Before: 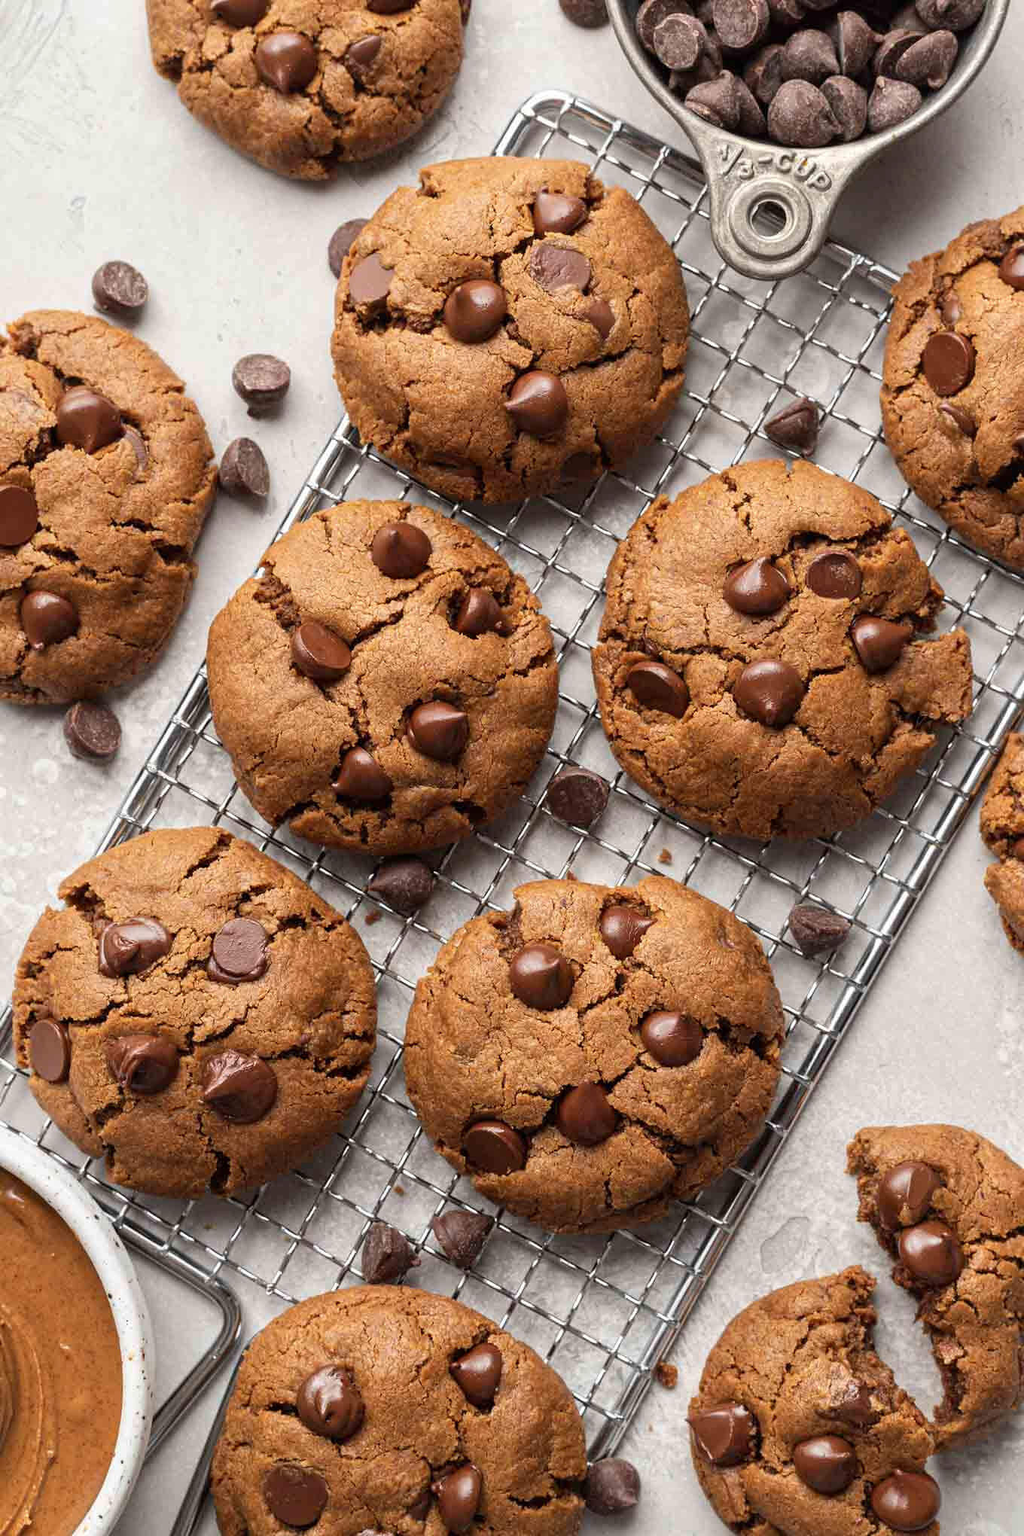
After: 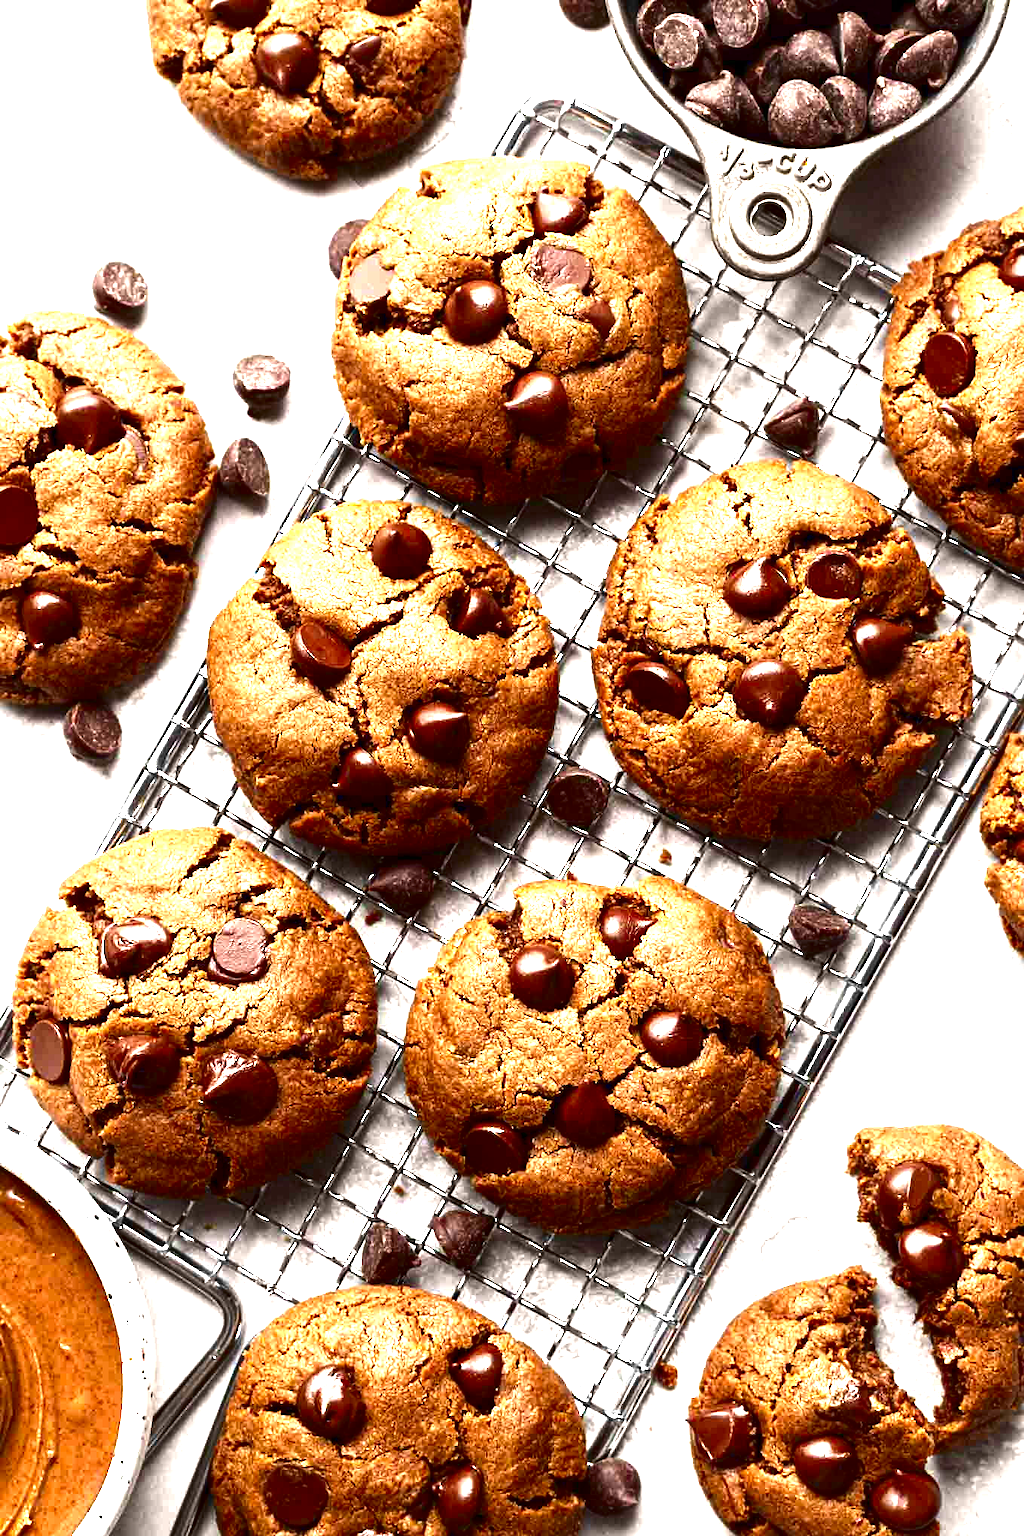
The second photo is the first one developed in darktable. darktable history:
exposure: black level correction 0, exposure 1.445 EV, compensate highlight preservation false
contrast brightness saturation: contrast 0.091, brightness -0.573, saturation 0.169
